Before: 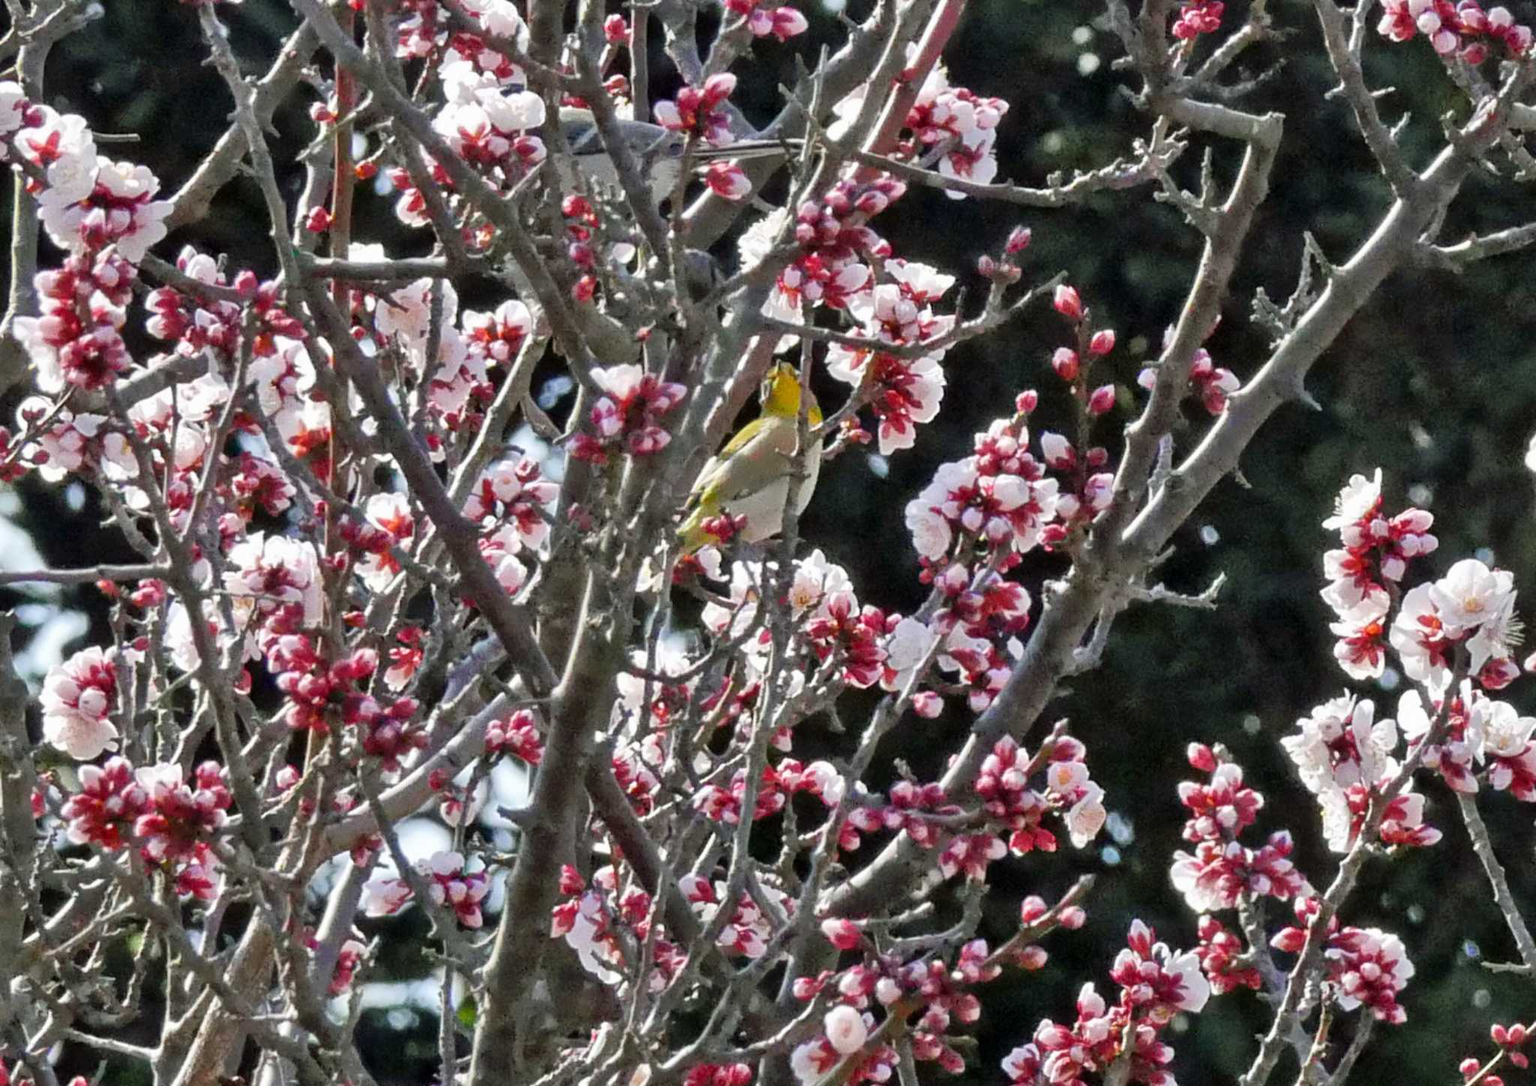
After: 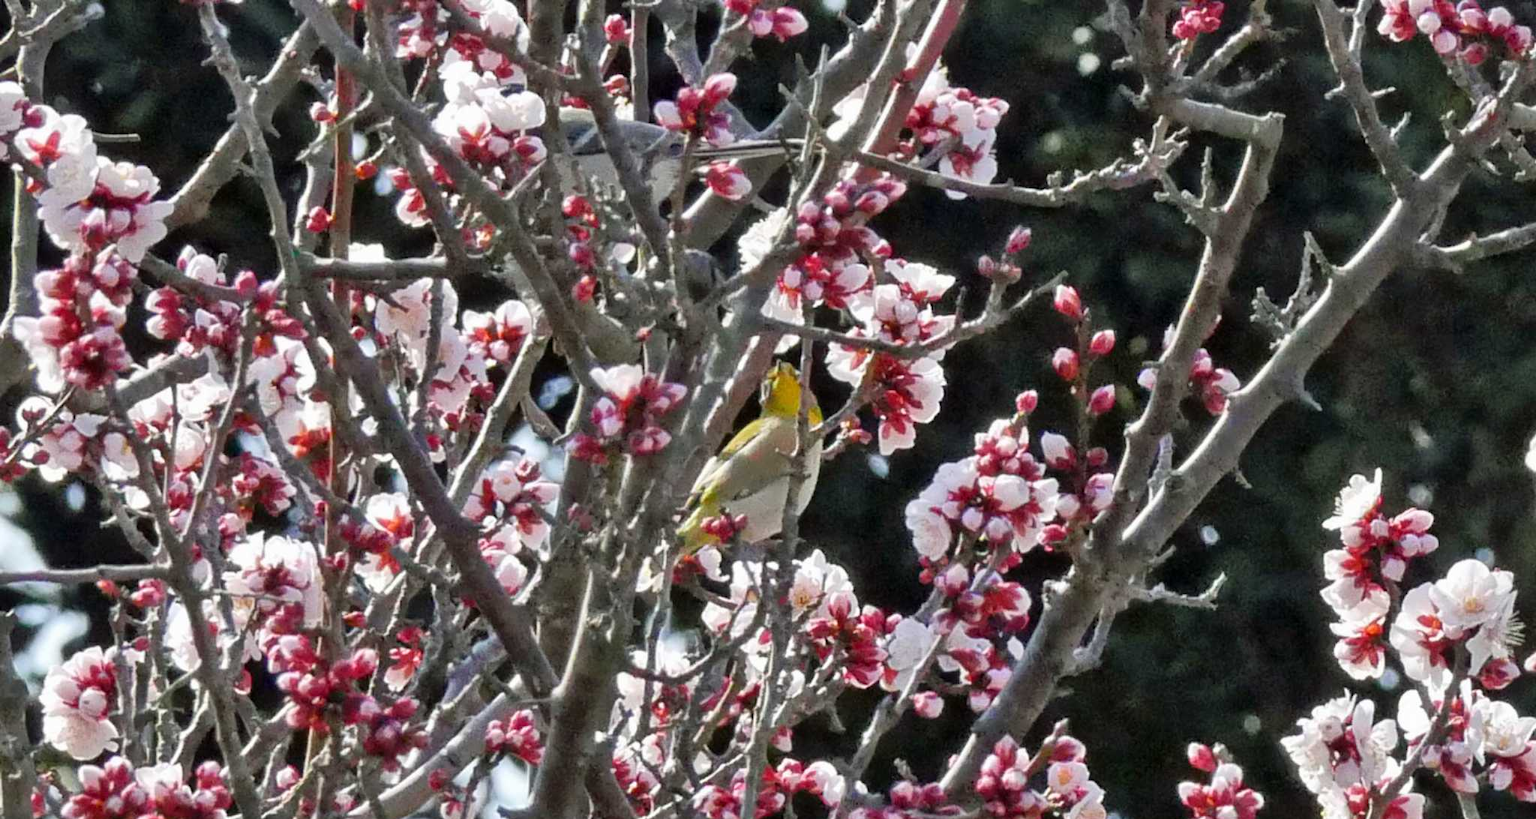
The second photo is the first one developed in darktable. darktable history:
crop: bottom 24.475%
